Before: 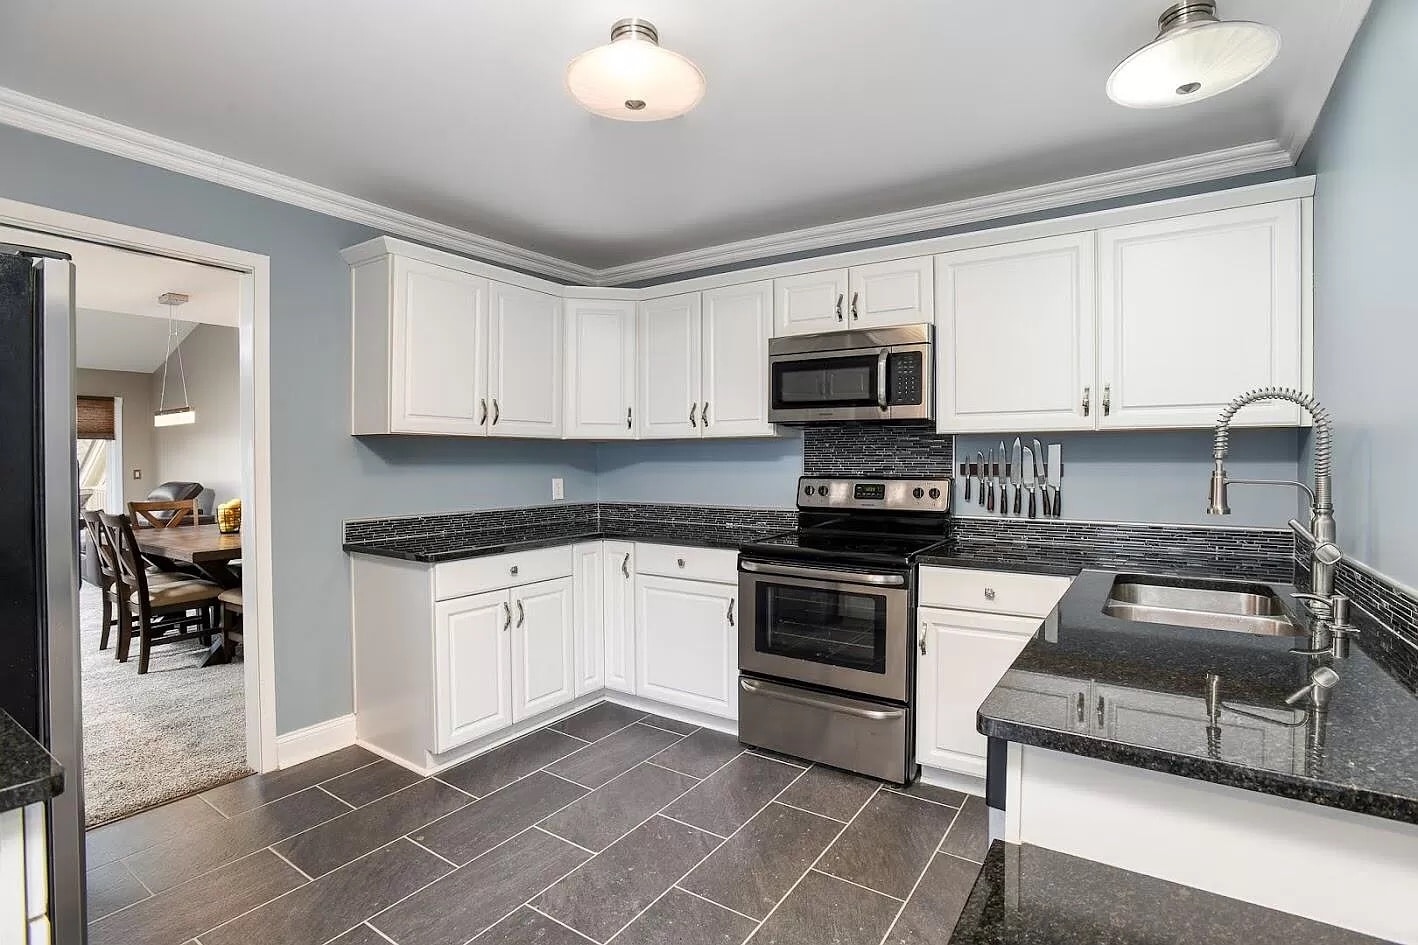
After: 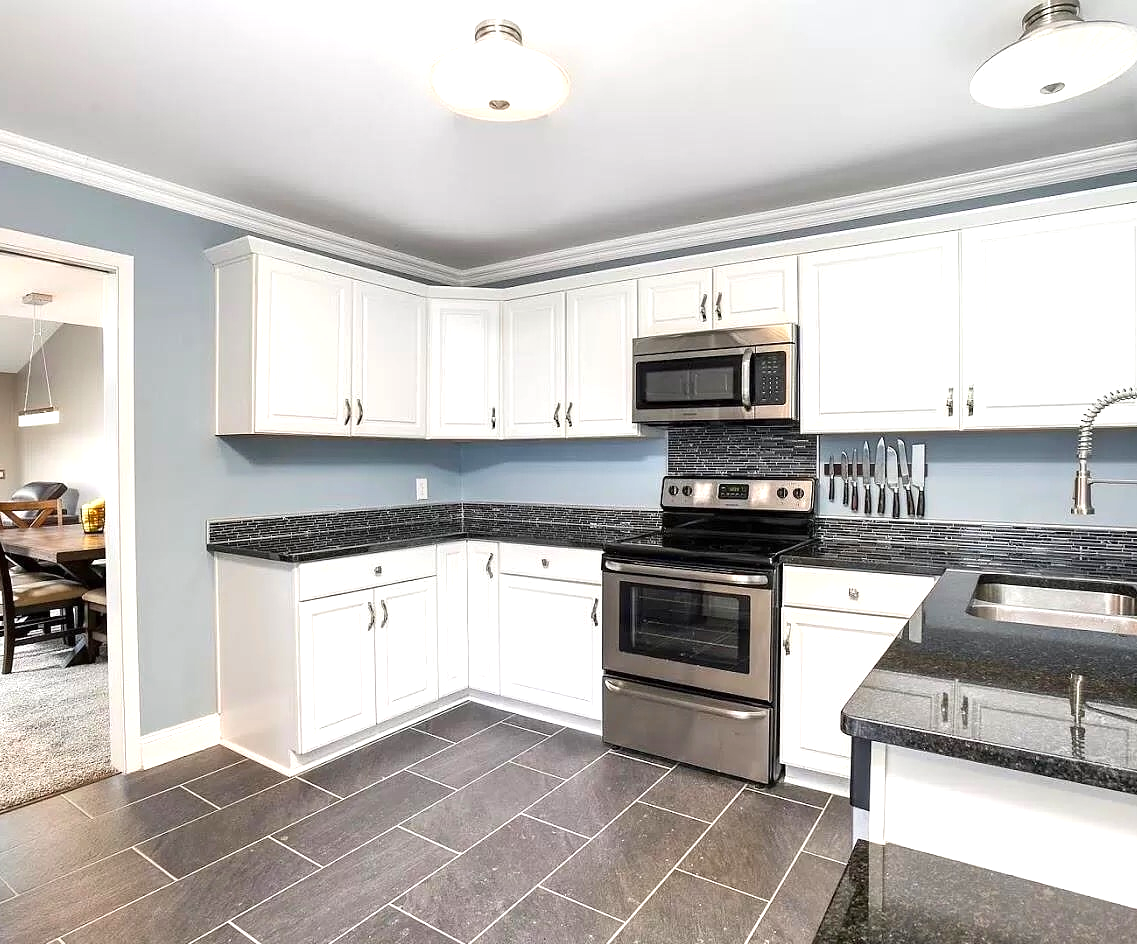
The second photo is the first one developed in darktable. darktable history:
exposure: exposure 0.6 EV, compensate highlight preservation false
crop and rotate: left 9.597%, right 10.195%
color balance rgb: perceptual saturation grading › global saturation 10%, global vibrance 10%
